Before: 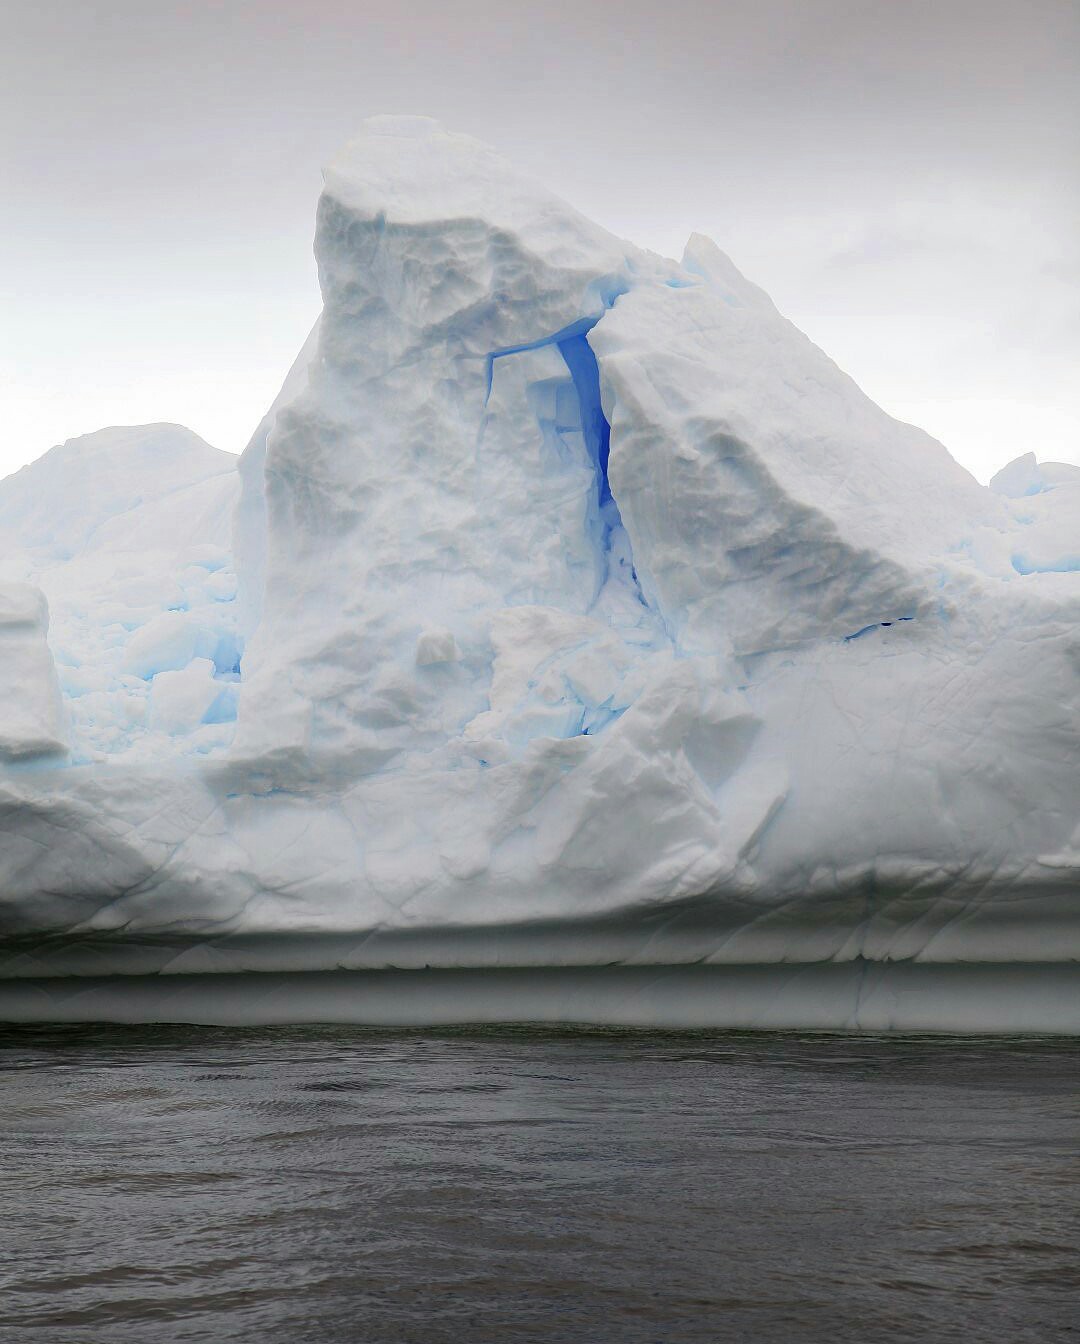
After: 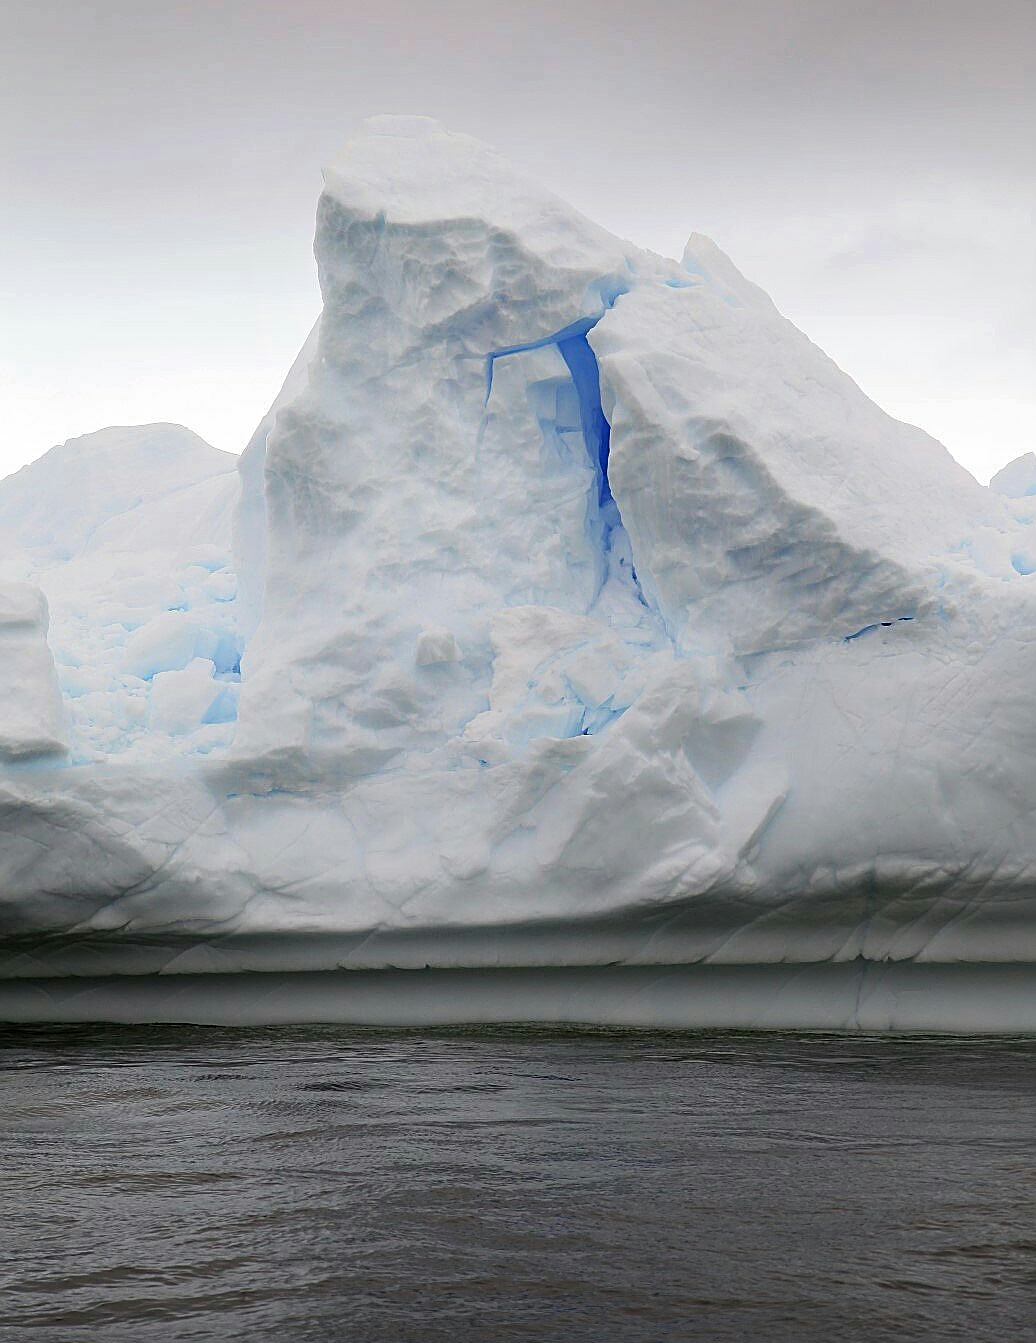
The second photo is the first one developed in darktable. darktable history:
crop: right 4.019%, bottom 0.049%
sharpen: on, module defaults
